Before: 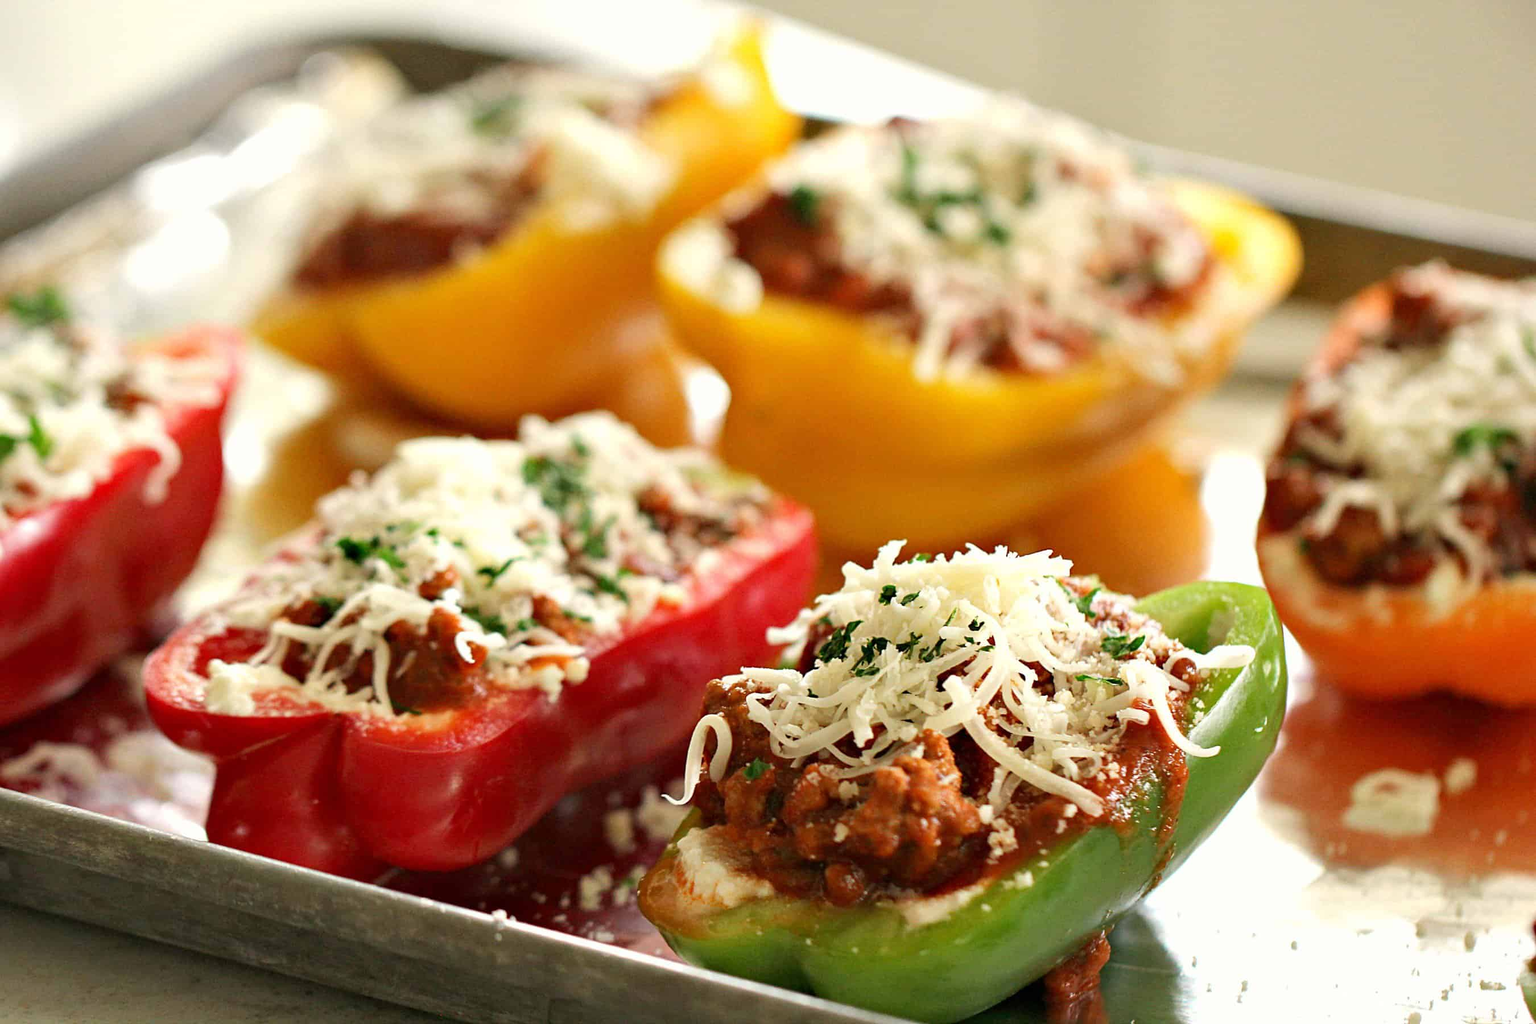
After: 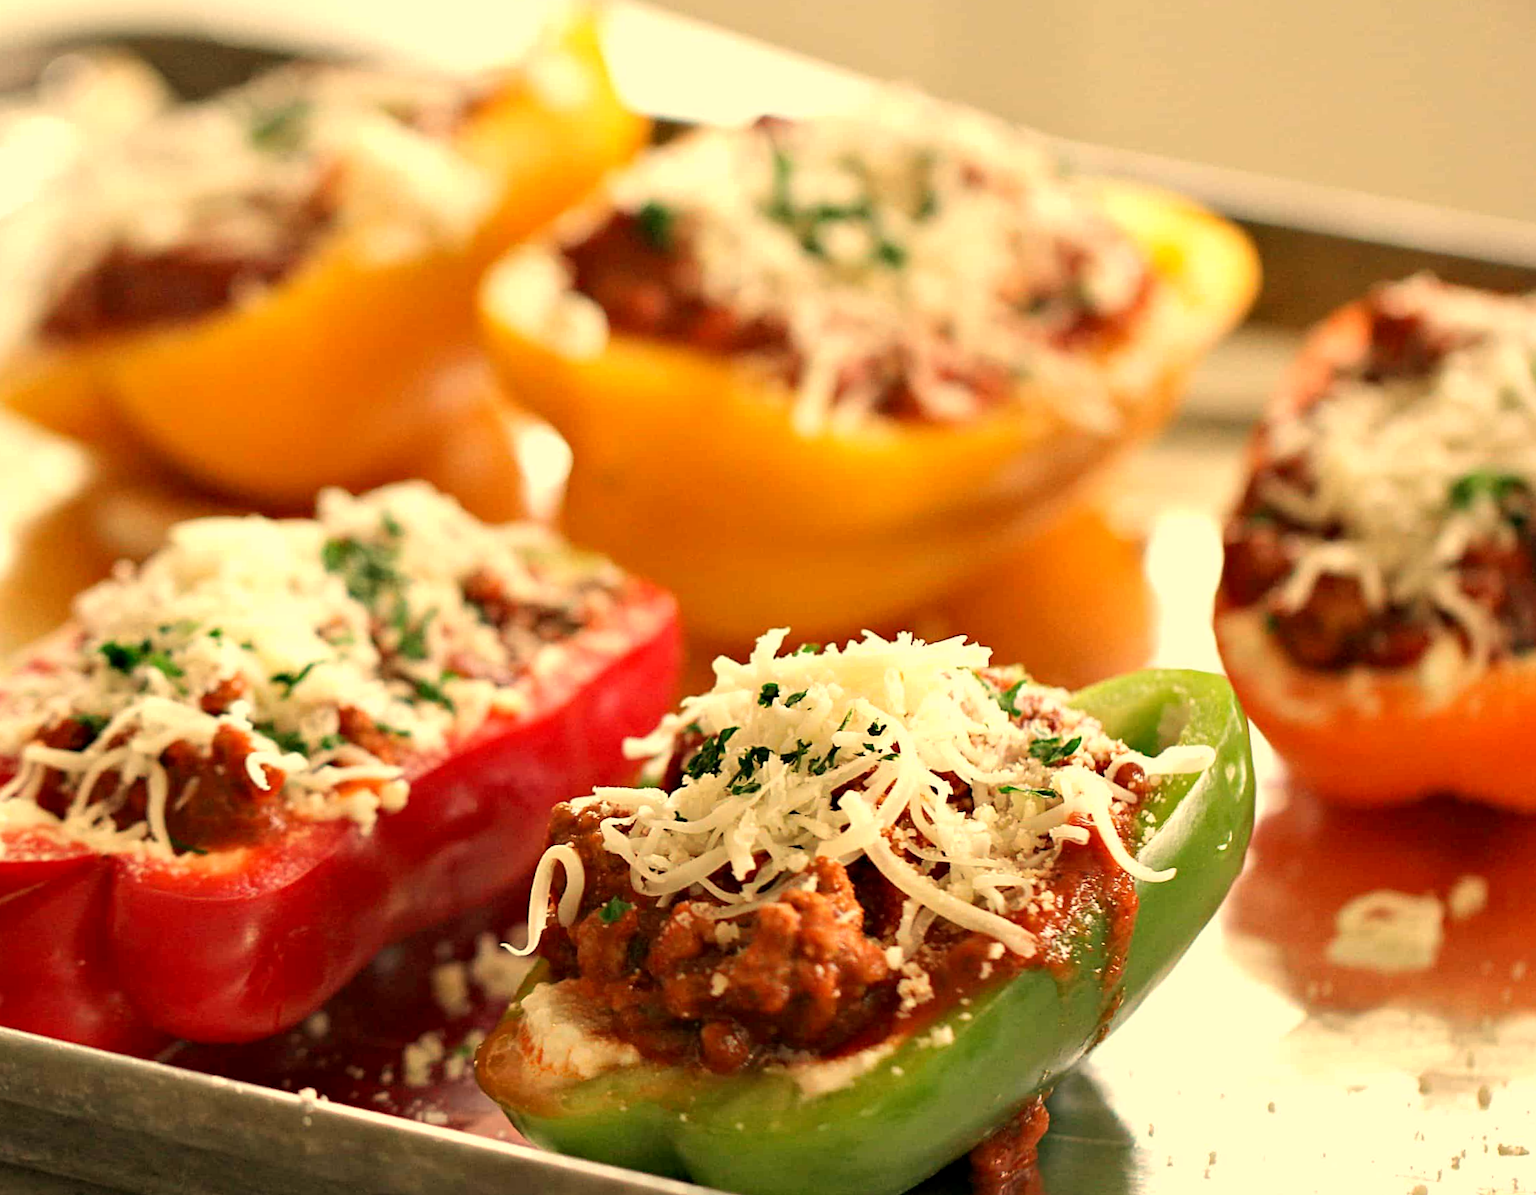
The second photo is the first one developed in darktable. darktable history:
white balance: red 1.138, green 0.996, blue 0.812
exposure: black level correction 0.001, compensate highlight preservation false
rotate and perspective: rotation -1.42°, crop left 0.016, crop right 0.984, crop top 0.035, crop bottom 0.965
crop: left 16.145%
